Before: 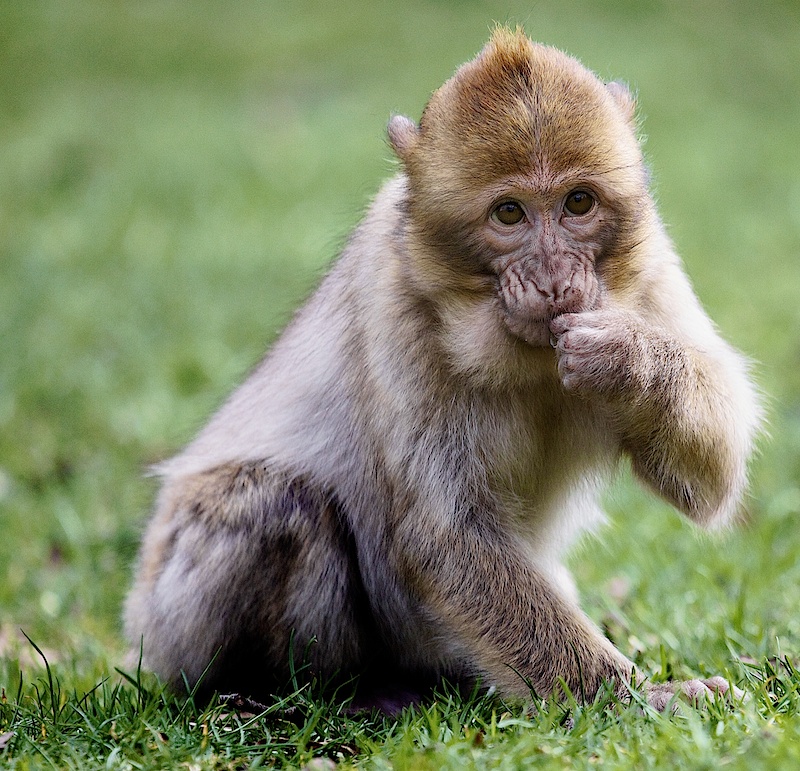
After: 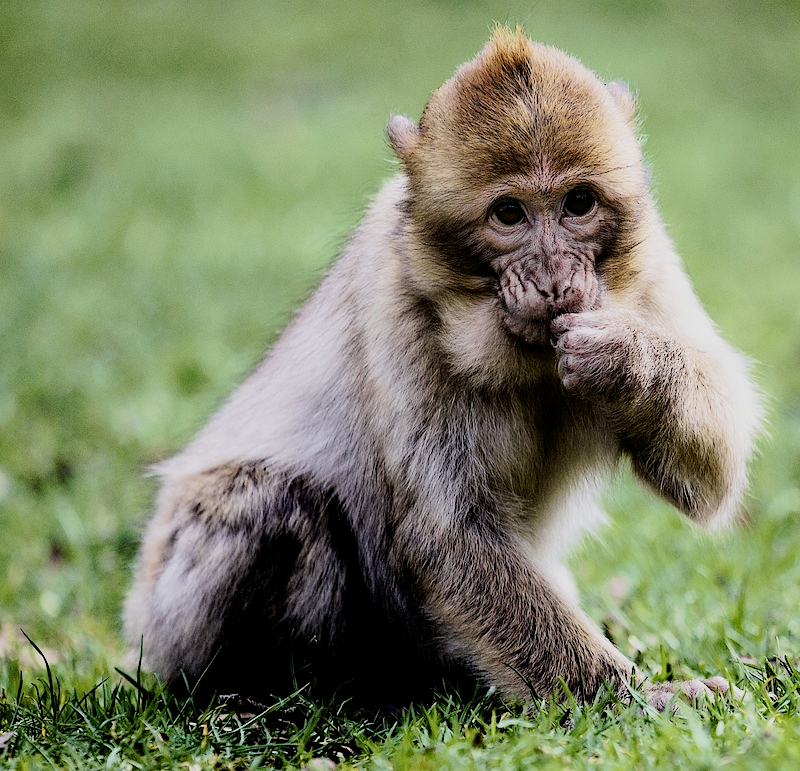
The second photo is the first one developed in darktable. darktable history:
exposure: black level correction 0.006, compensate highlight preservation false
filmic rgb: black relative exposure -5.14 EV, white relative exposure 3.99 EV, hardness 2.88, contrast 1.4, highlights saturation mix -19.12%
